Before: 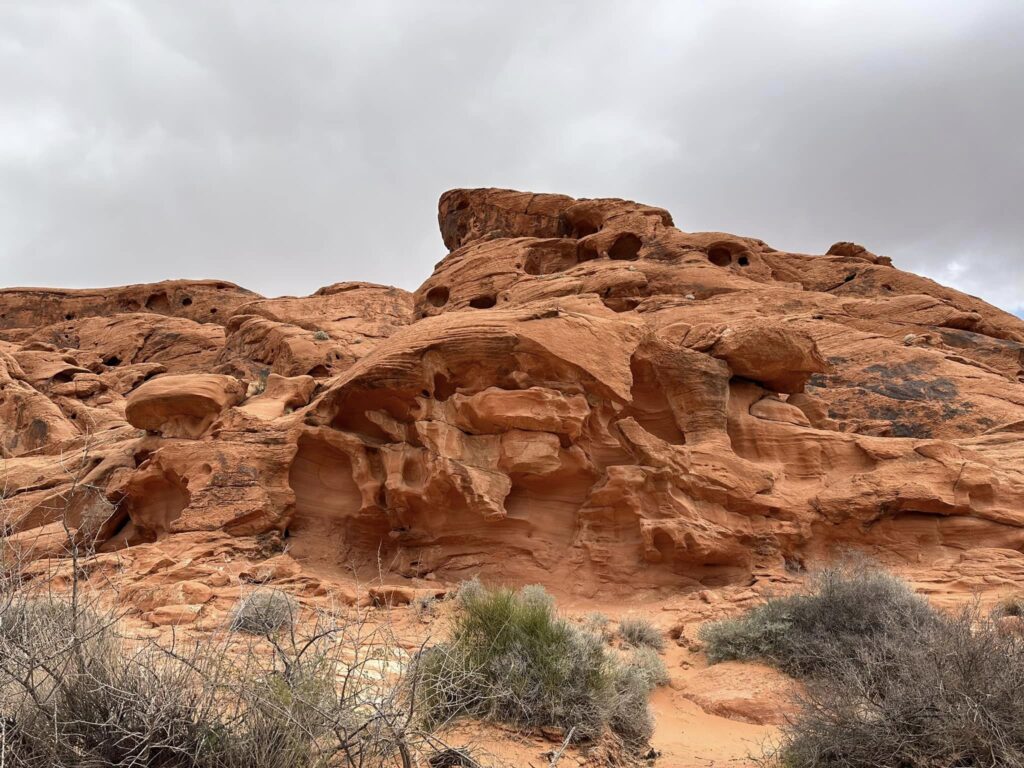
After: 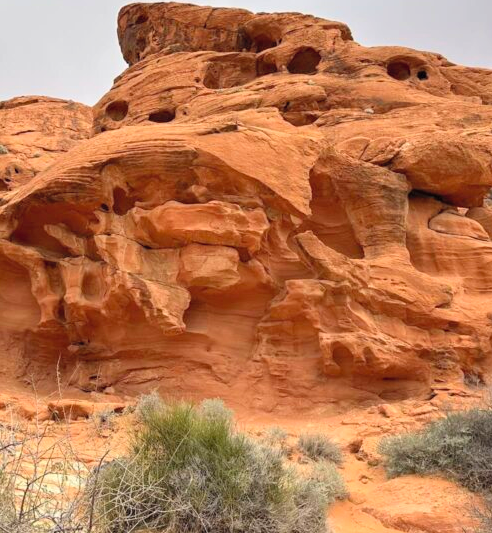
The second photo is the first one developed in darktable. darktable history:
crop: left 31.417%, top 24.258%, right 20.447%, bottom 6.248%
contrast brightness saturation: contrast 0.07, brightness 0.175, saturation 0.41
